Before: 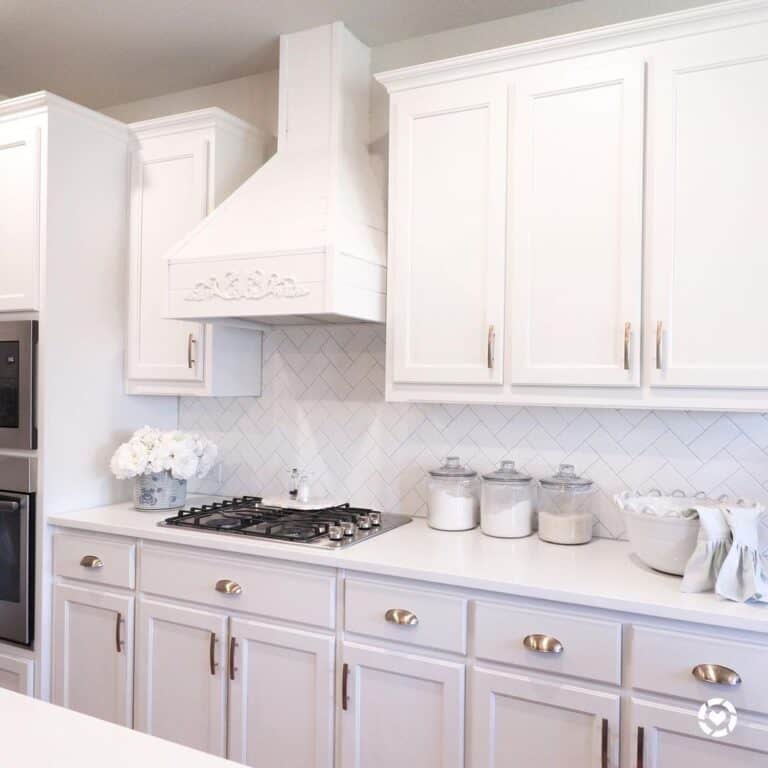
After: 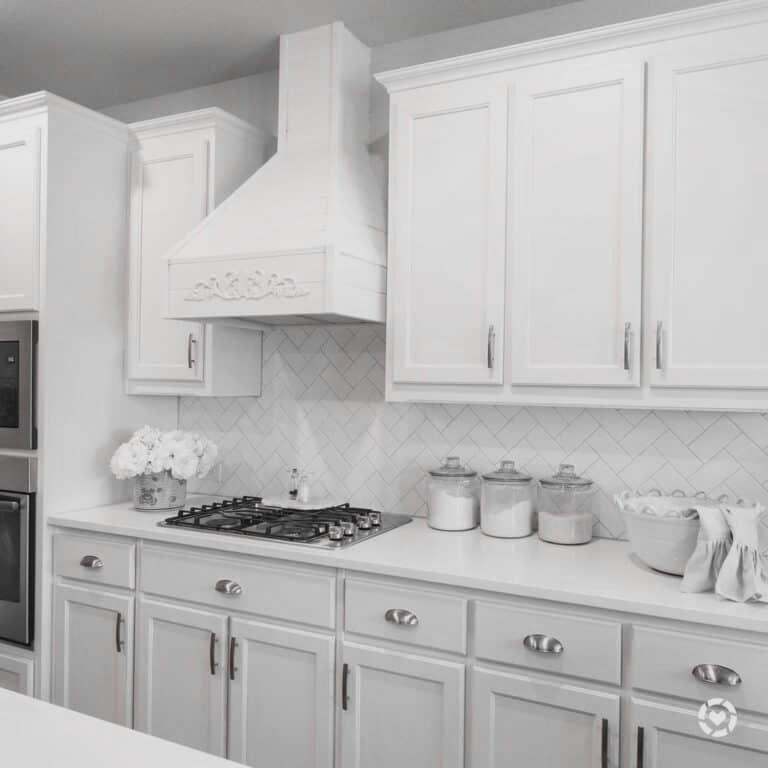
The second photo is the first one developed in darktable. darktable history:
local contrast: detail 142%
color zones: curves: ch1 [(0, 0.006) (0.094, 0.285) (0.171, 0.001) (0.429, 0.001) (0.571, 0.003) (0.714, 0.004) (0.857, 0.004) (1, 0.006)]
contrast brightness saturation: contrast -0.261, saturation -0.424
